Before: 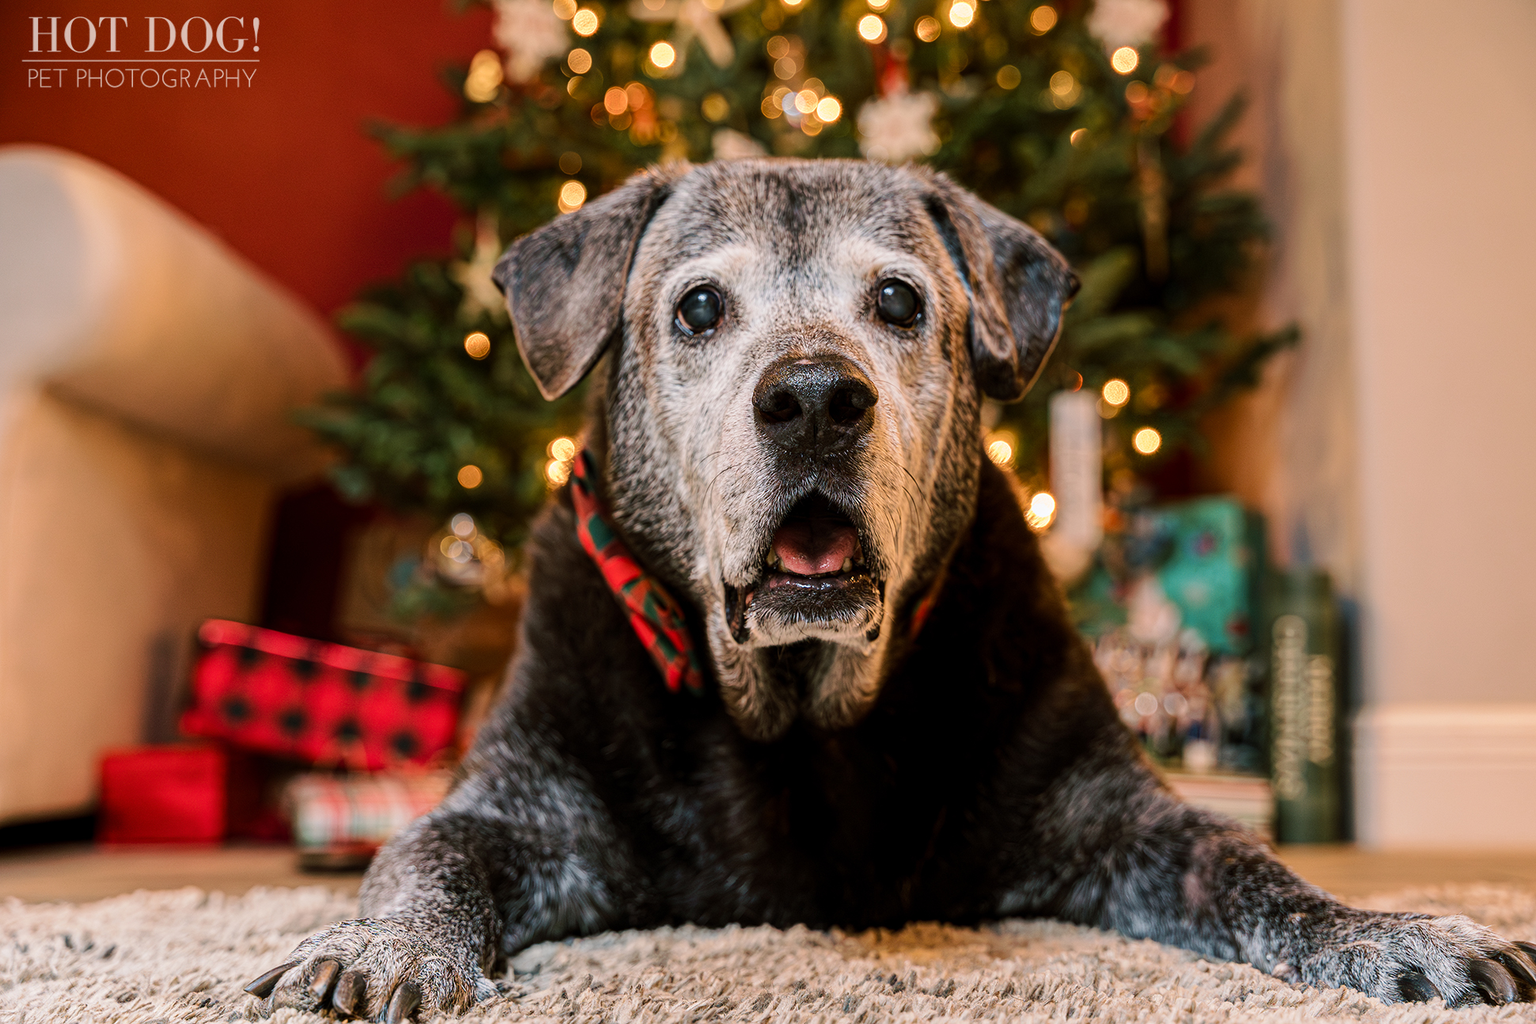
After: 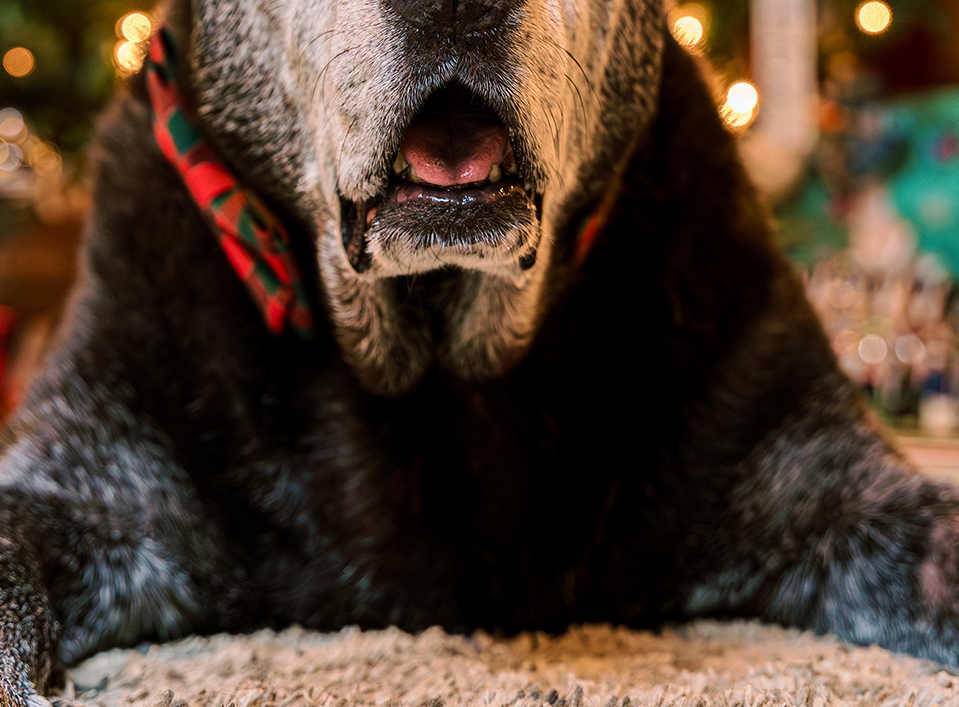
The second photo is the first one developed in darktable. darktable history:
crop: left 29.672%, top 41.786%, right 20.851%, bottom 3.487%
velvia: on, module defaults
